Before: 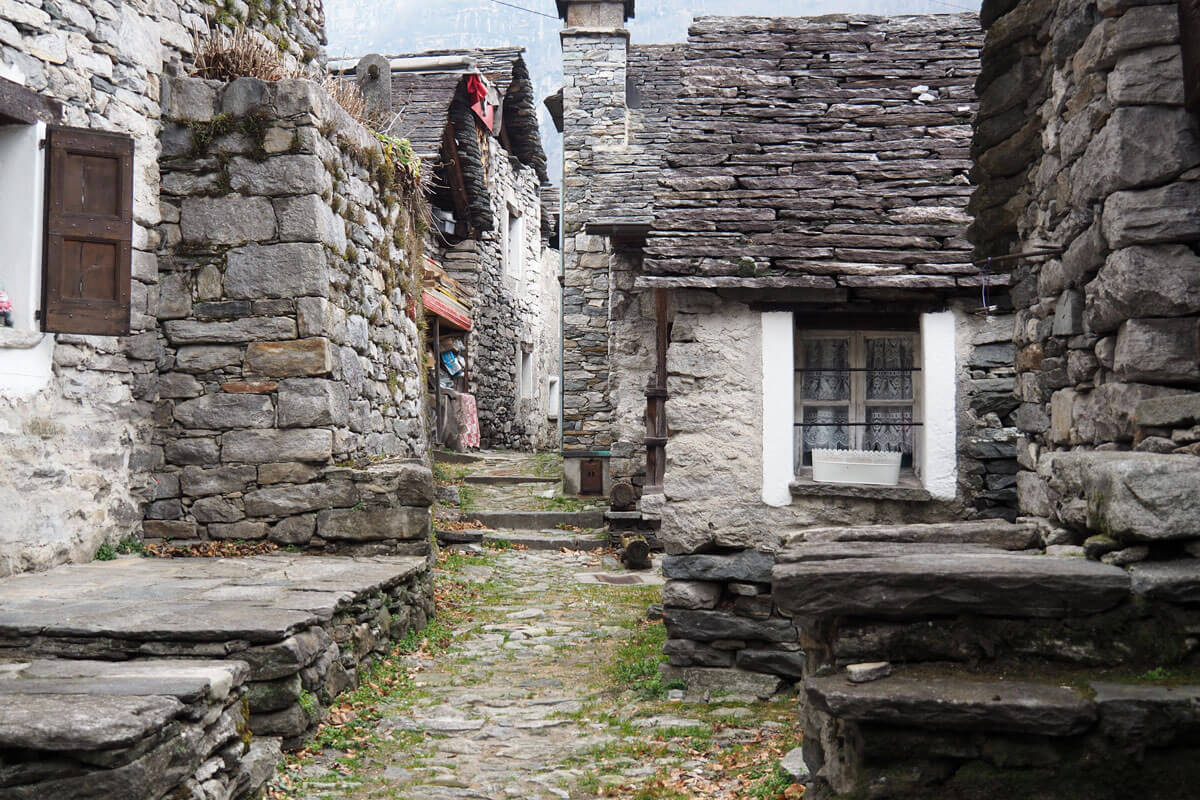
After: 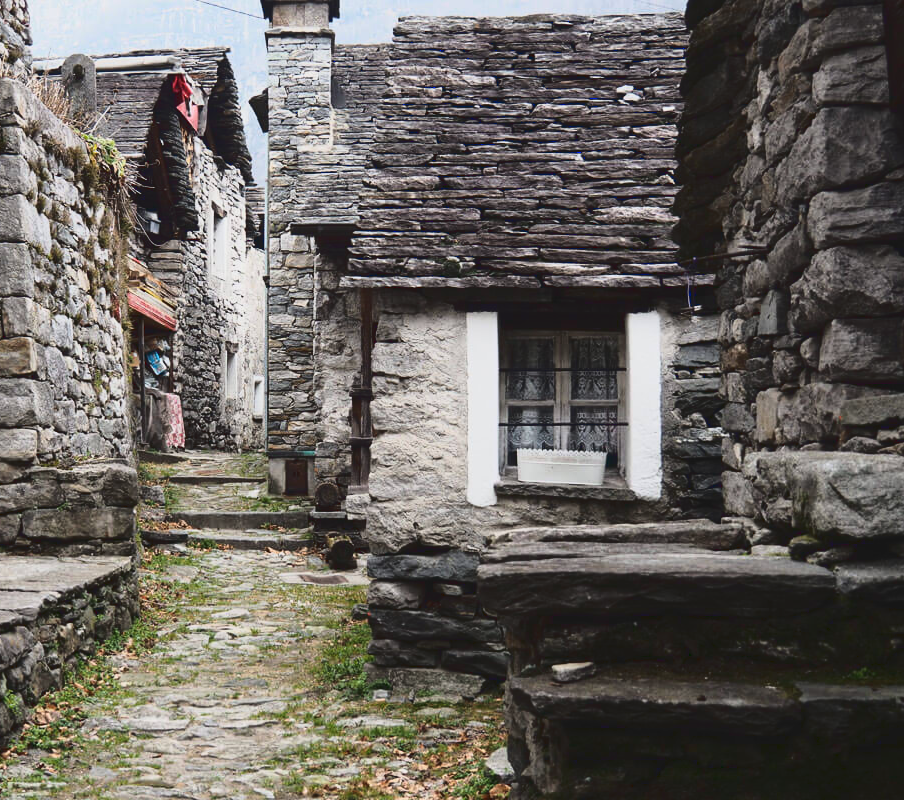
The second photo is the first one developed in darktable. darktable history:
crop and rotate: left 24.6%
tone curve: curves: ch0 [(0, 0.072) (0.249, 0.176) (0.518, 0.489) (0.832, 0.854) (1, 0.948)], color space Lab, linked channels, preserve colors none
